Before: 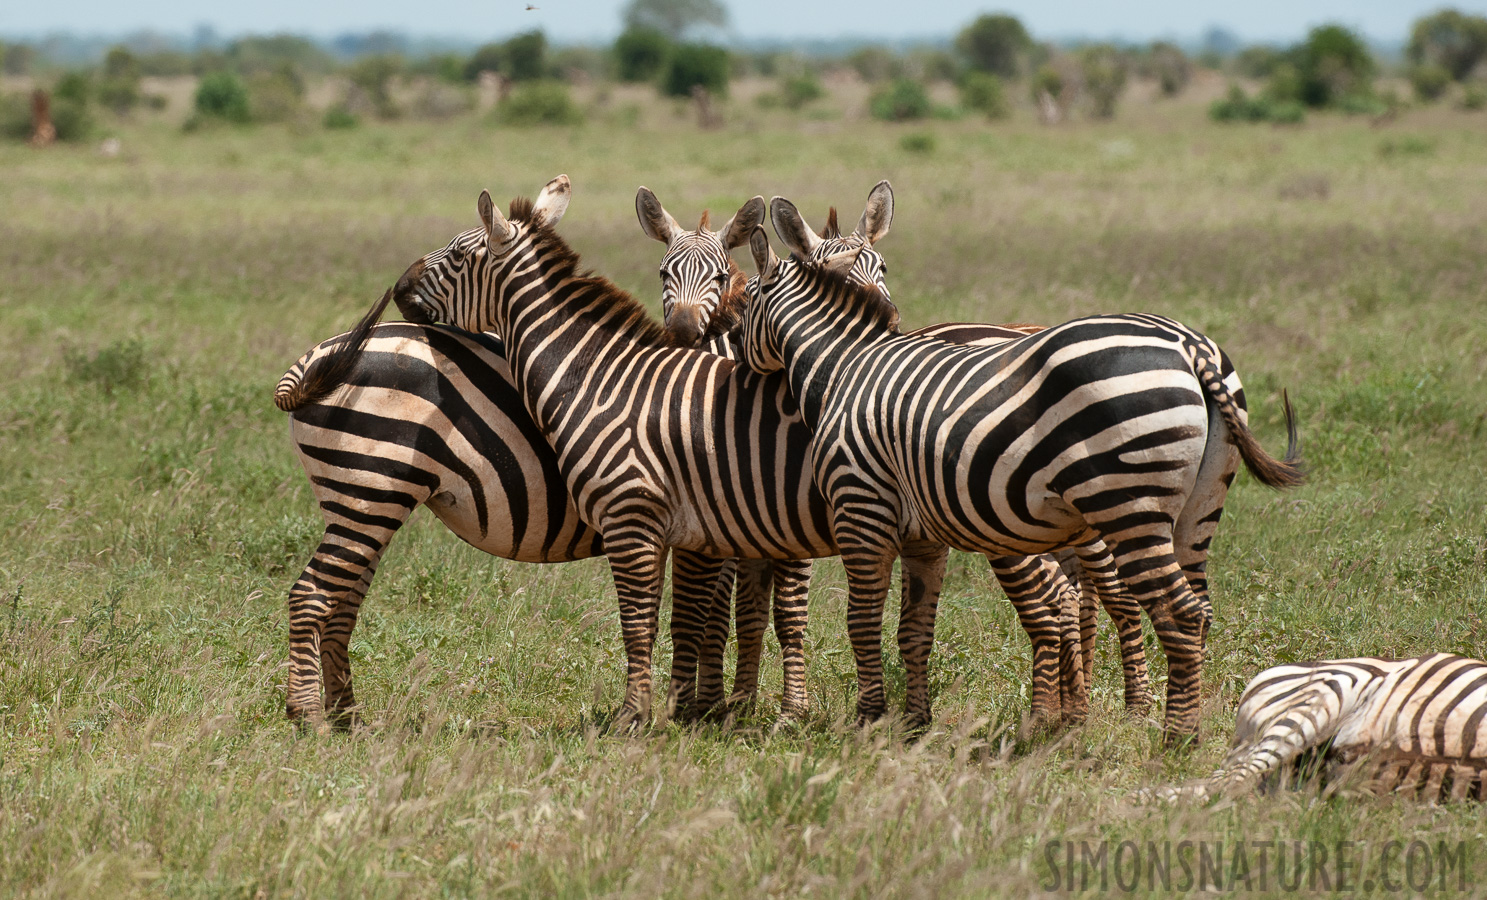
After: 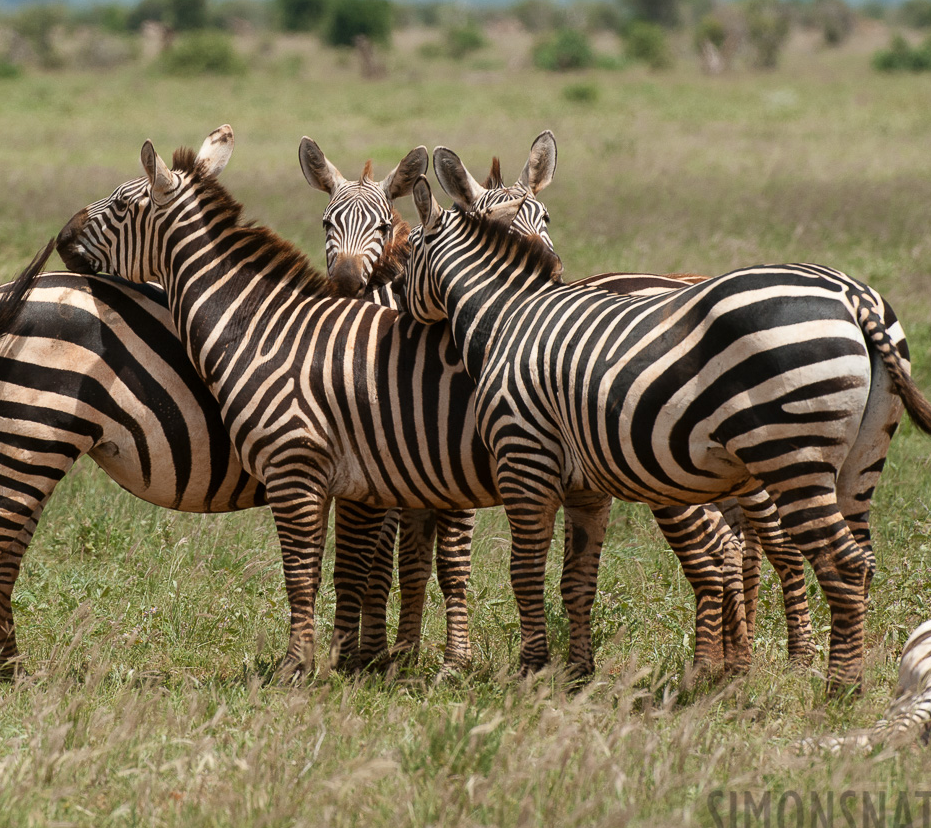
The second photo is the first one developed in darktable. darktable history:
crop and rotate: left 22.77%, top 5.641%, right 14.596%, bottom 2.312%
